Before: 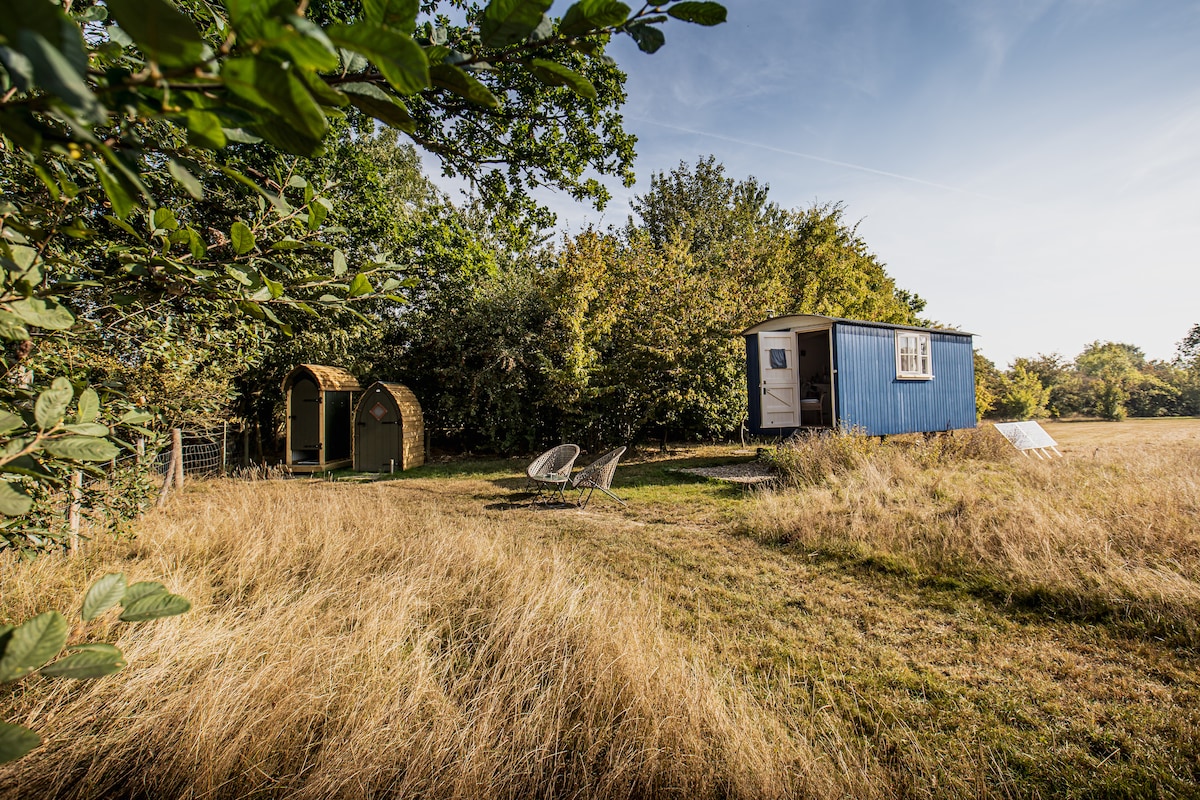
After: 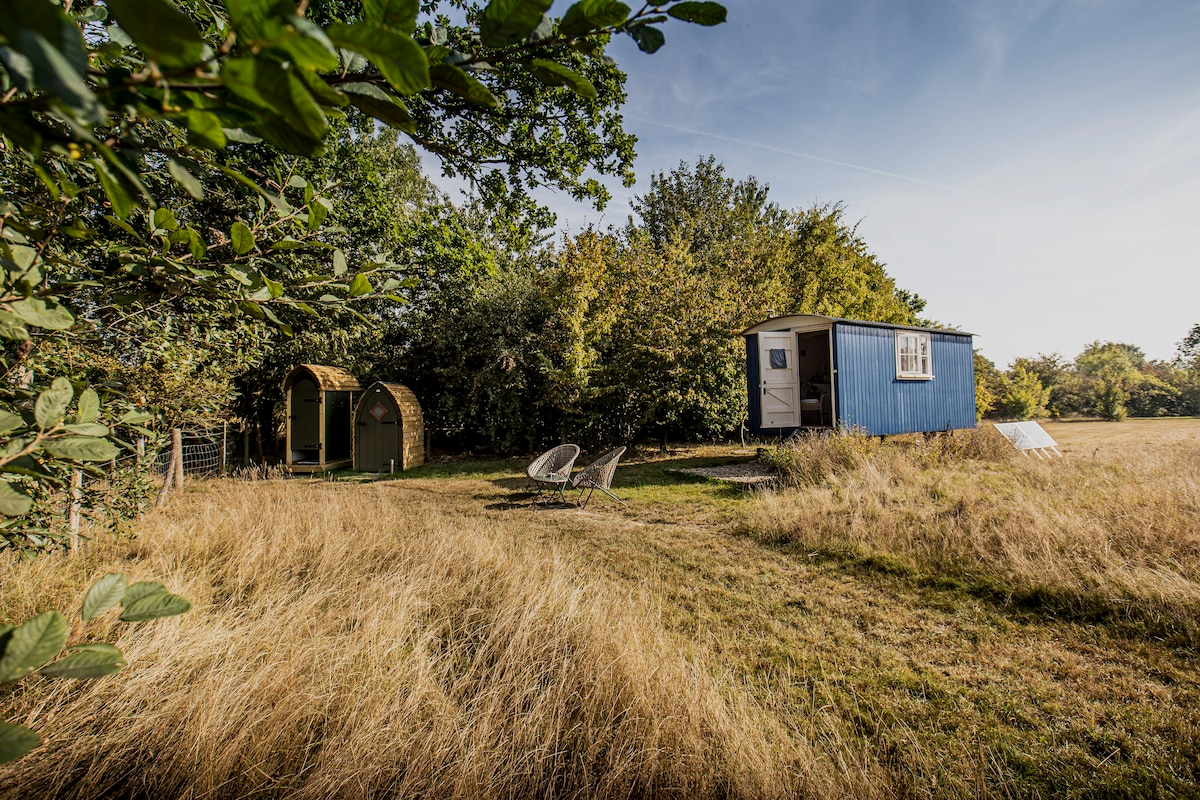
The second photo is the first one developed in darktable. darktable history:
exposure: black level correction 0.001, exposure -0.202 EV, compensate exposure bias true, compensate highlight preservation false
